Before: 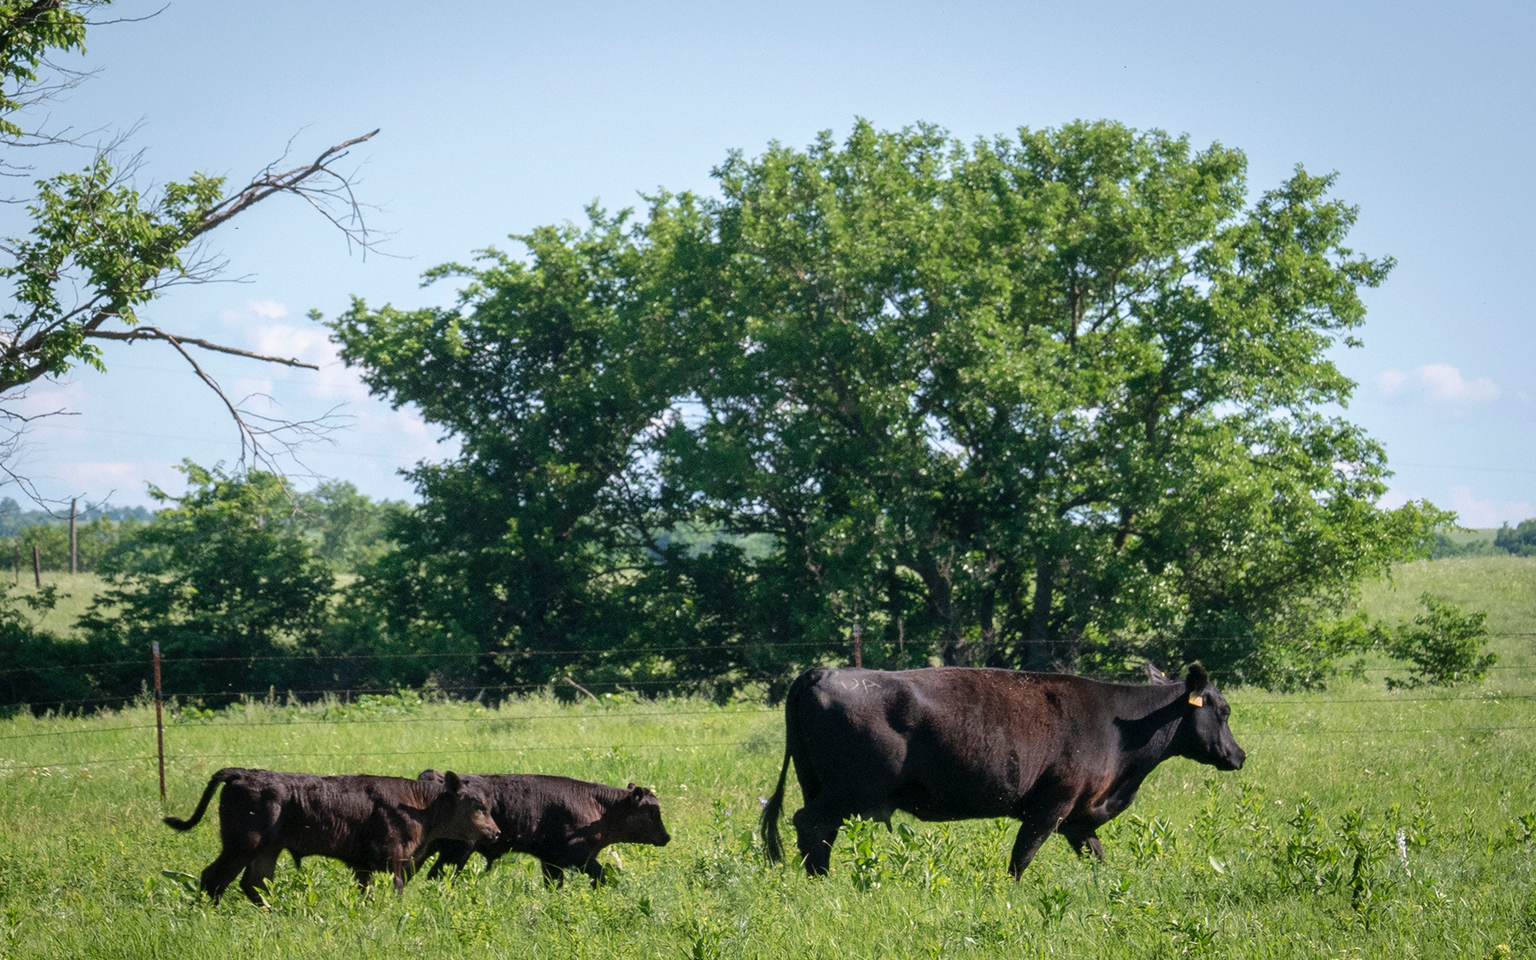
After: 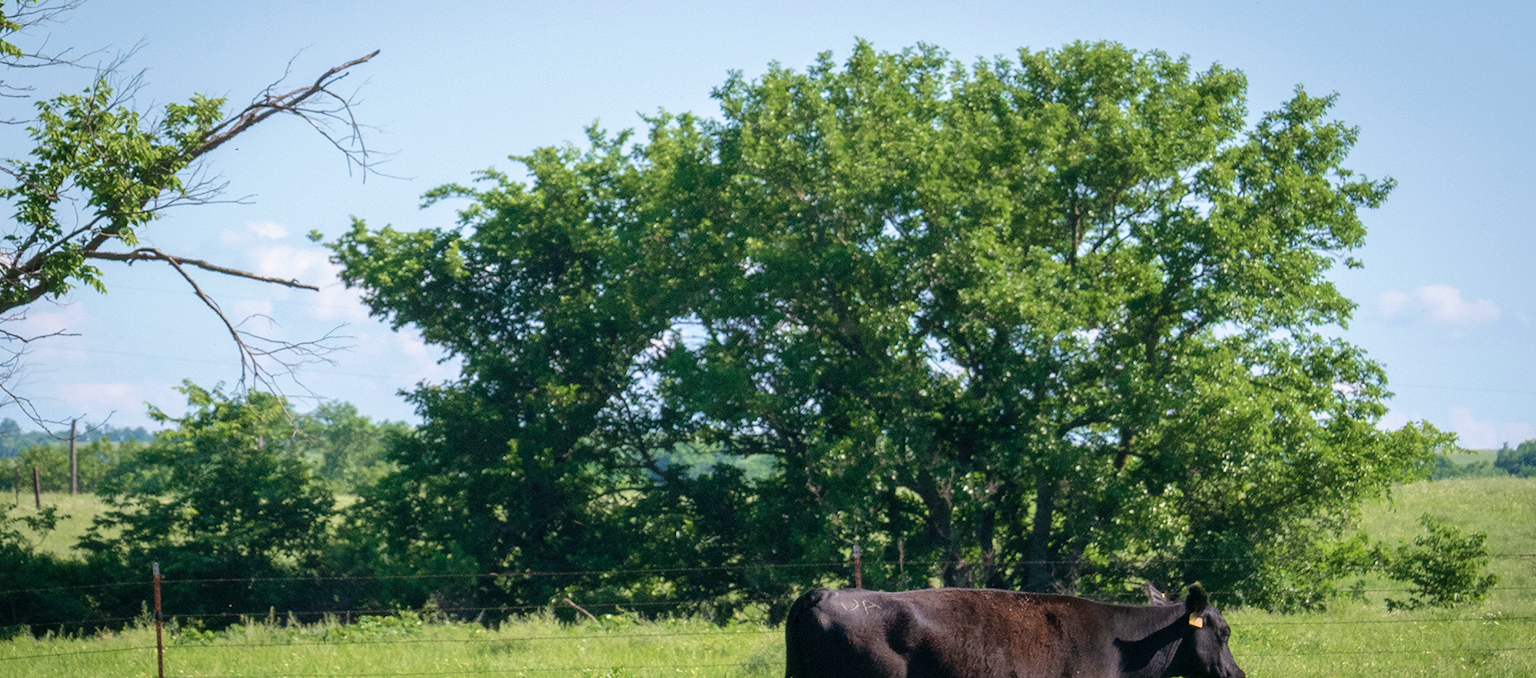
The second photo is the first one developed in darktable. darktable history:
crop and rotate: top 8.293%, bottom 20.996%
velvia: on, module defaults
